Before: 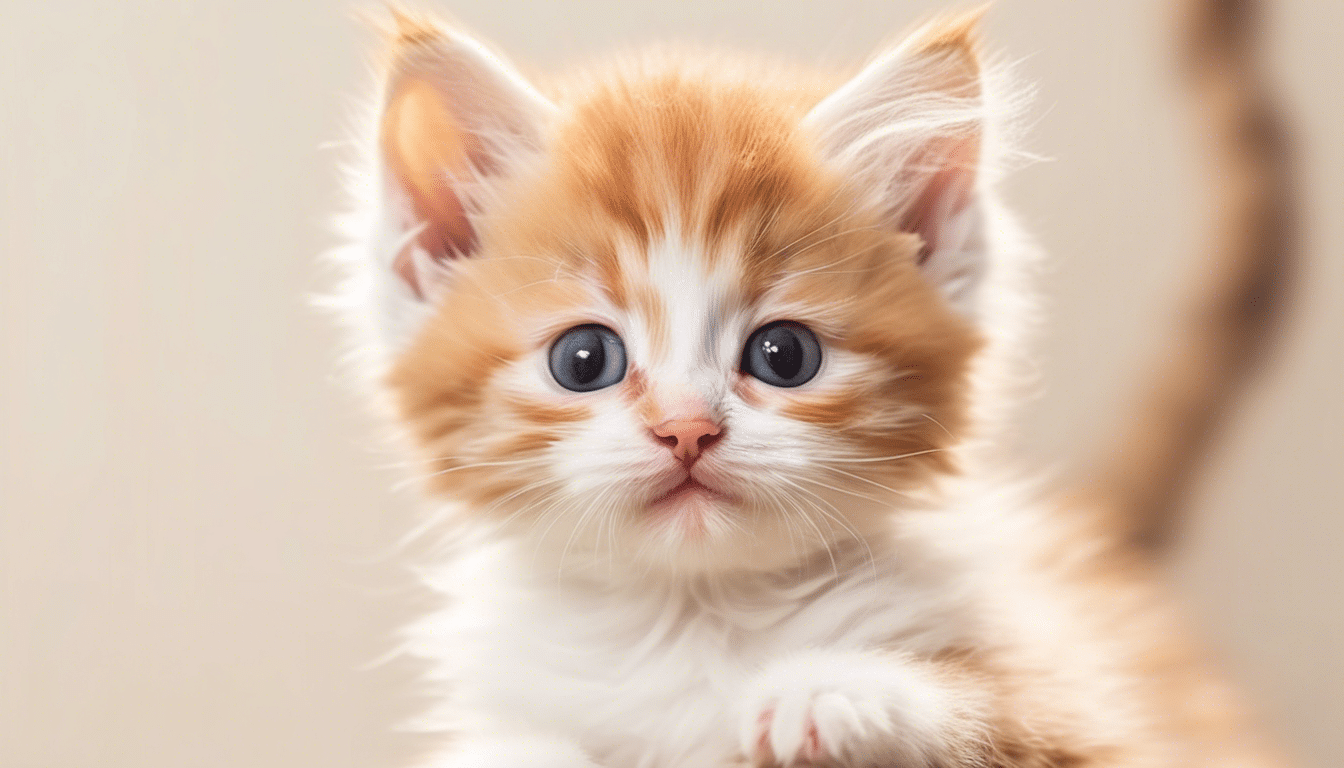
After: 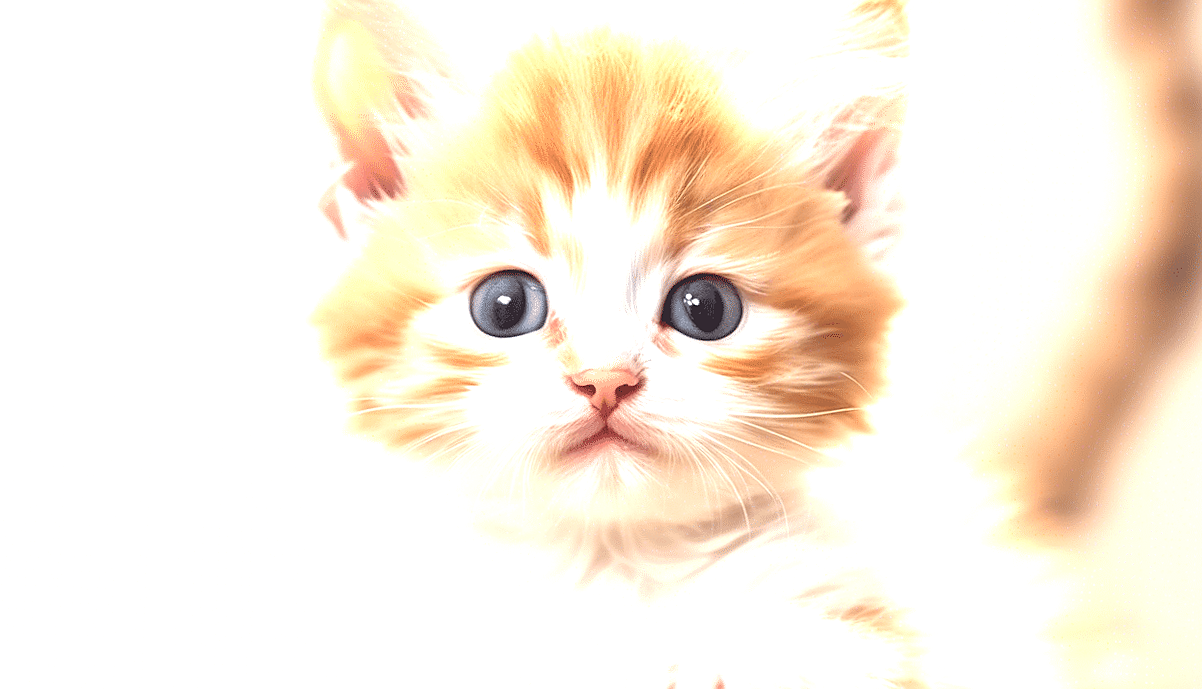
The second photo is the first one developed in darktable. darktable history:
crop and rotate: angle -2.12°, left 3.131%, top 3.876%, right 1.633%, bottom 0.532%
exposure: exposure 1.14 EV, compensate exposure bias true, compensate highlight preservation false
sharpen: radius 1.038
